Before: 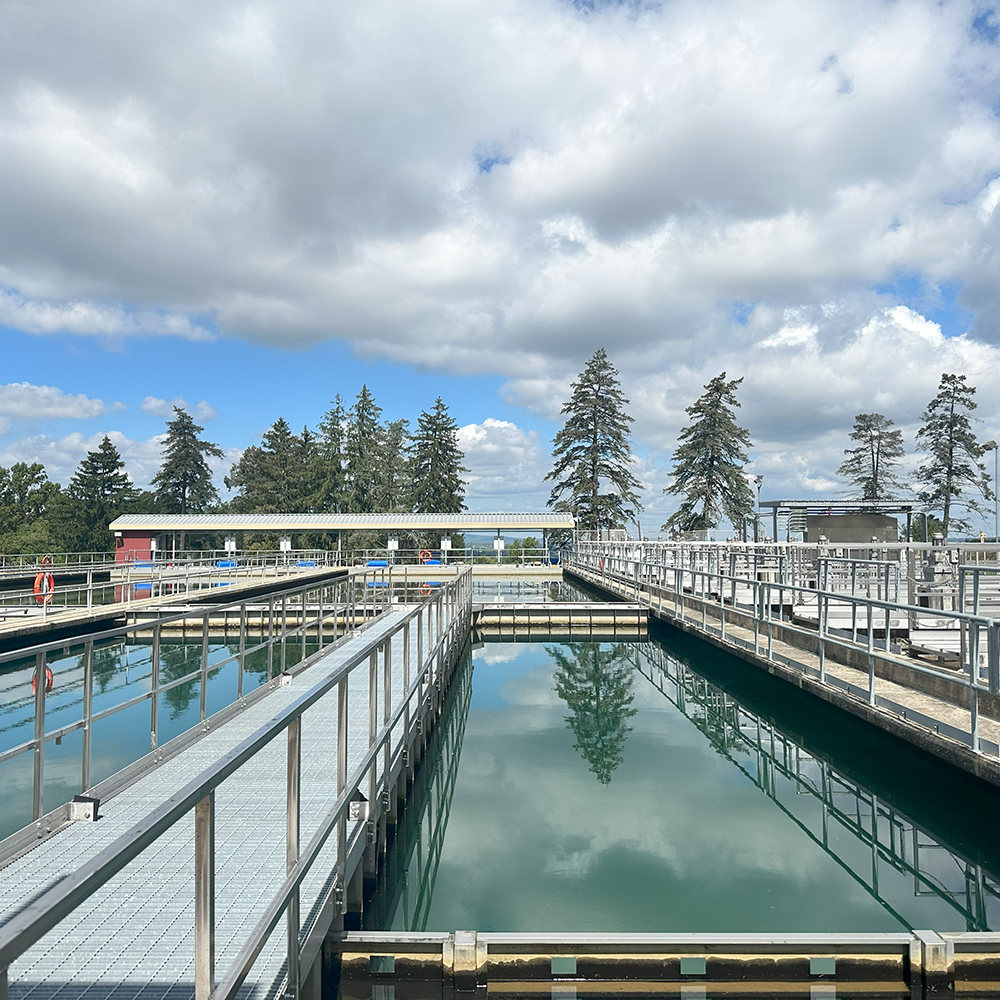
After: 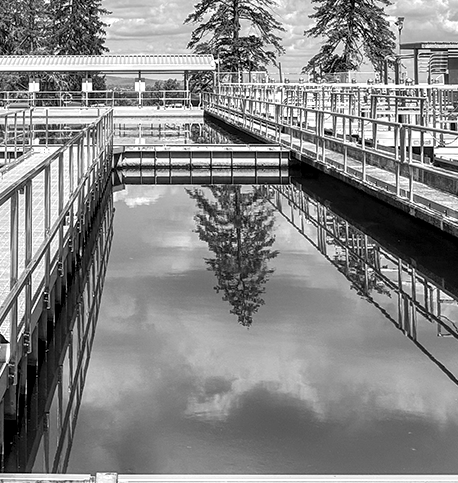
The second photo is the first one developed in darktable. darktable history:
crop: left 35.976%, top 45.819%, right 18.162%, bottom 5.807%
local contrast: highlights 79%, shadows 56%, detail 175%, midtone range 0.428
monochrome: a 1.94, b -0.638
